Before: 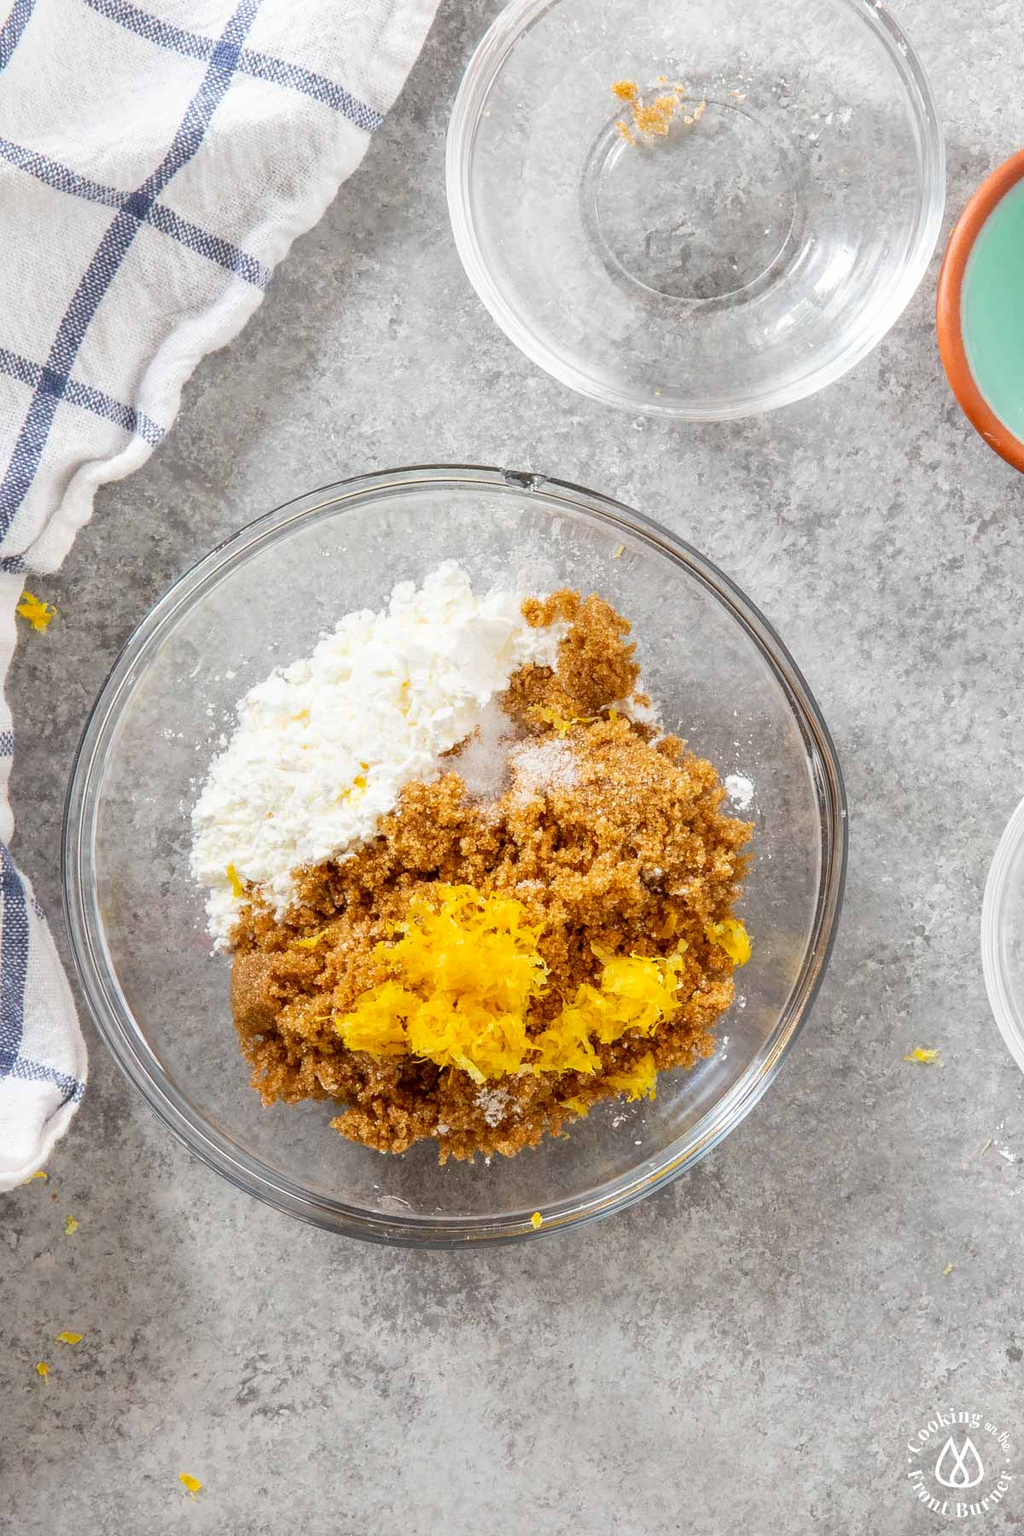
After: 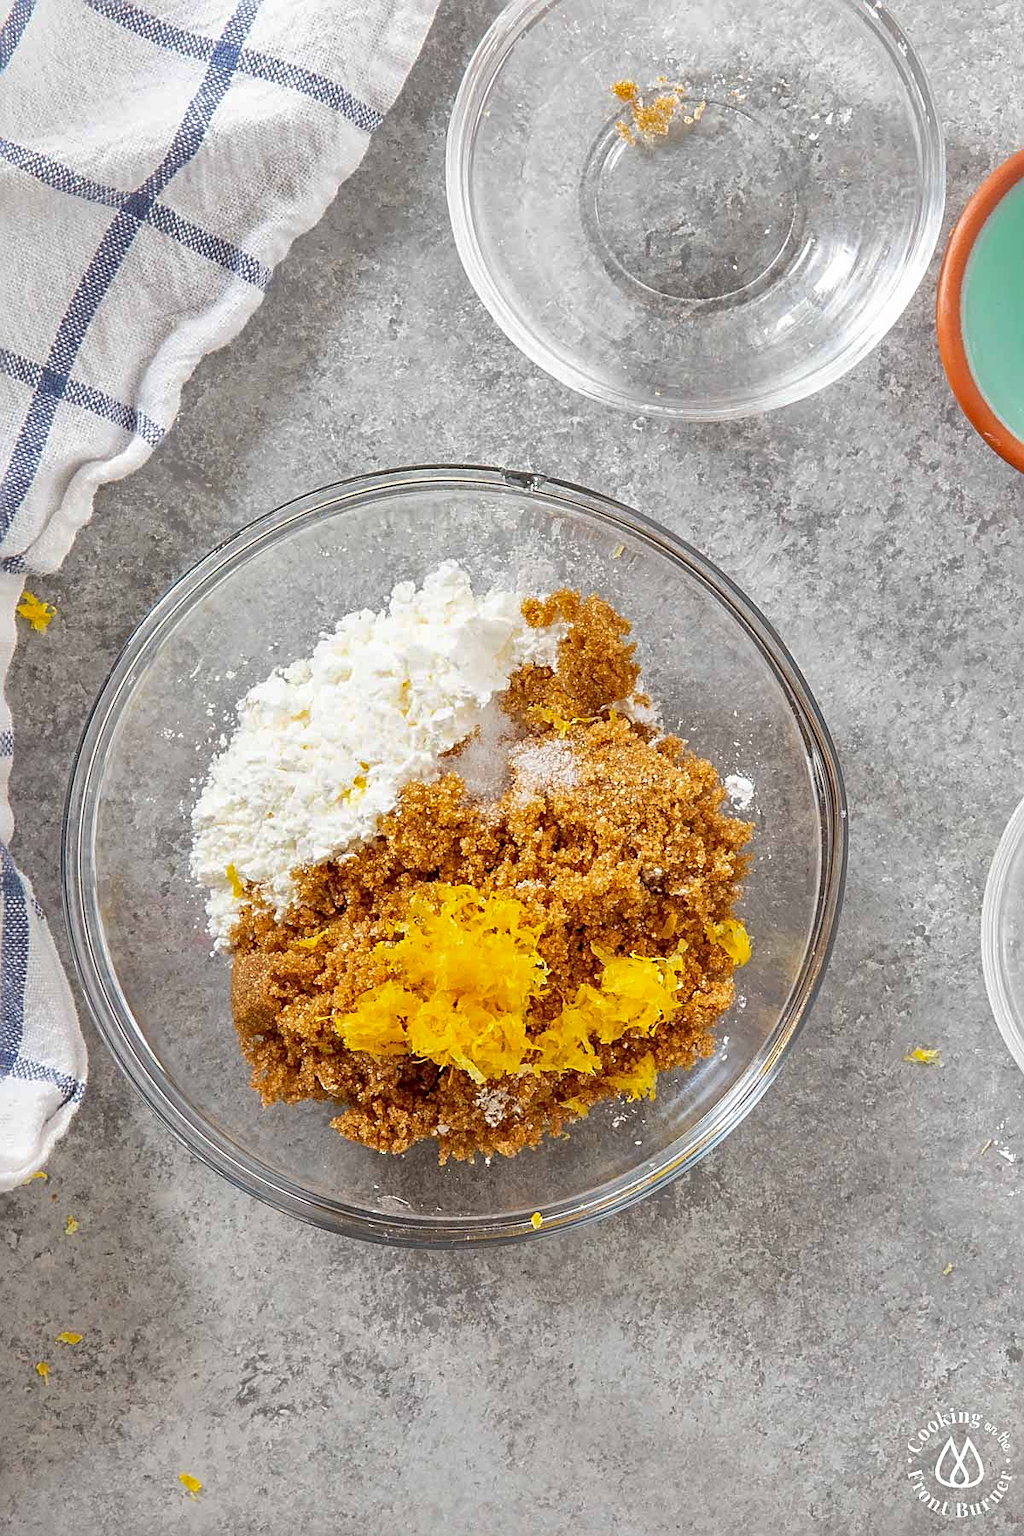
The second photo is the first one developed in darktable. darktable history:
sharpen: radius 2.543, amount 0.636
shadows and highlights: on, module defaults
